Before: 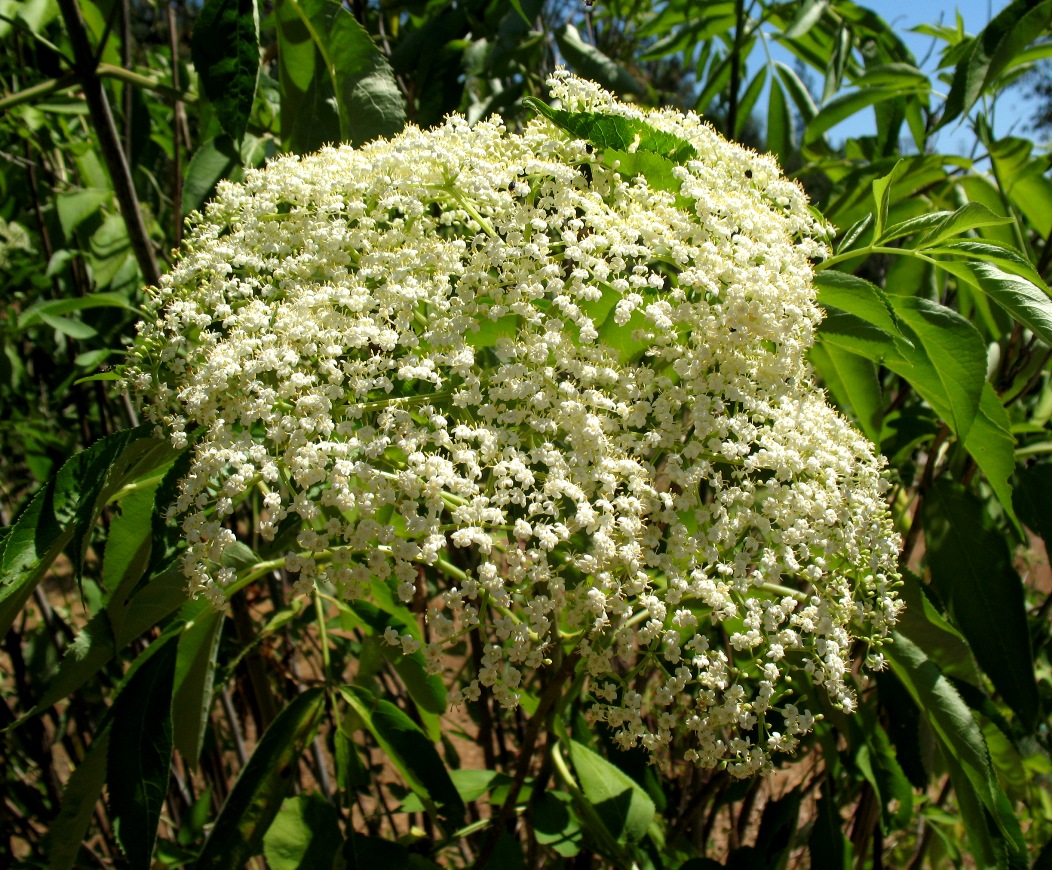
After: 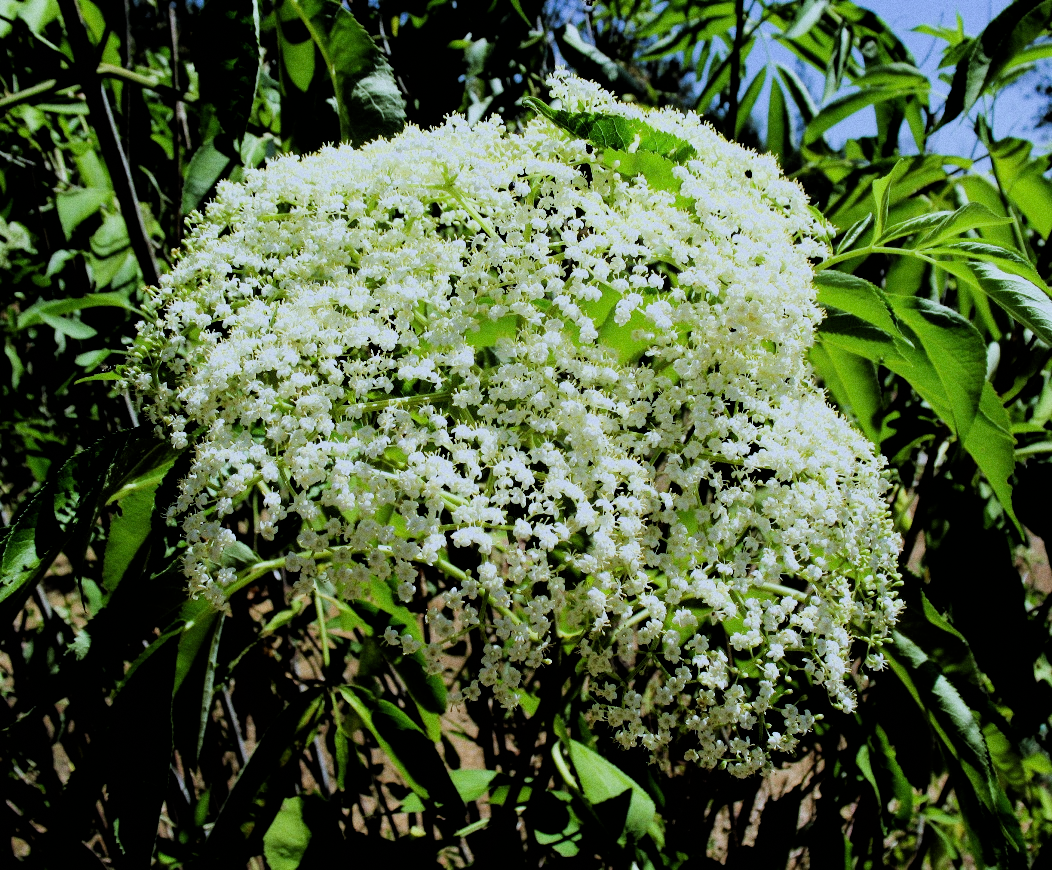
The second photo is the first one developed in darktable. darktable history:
exposure: exposure 0.6 EV, compensate highlight preservation false
filmic rgb: black relative exposure -3.21 EV, white relative exposure 7.02 EV, hardness 1.46, contrast 1.35
white balance: red 0.871, blue 1.249
grain: coarseness 0.09 ISO
